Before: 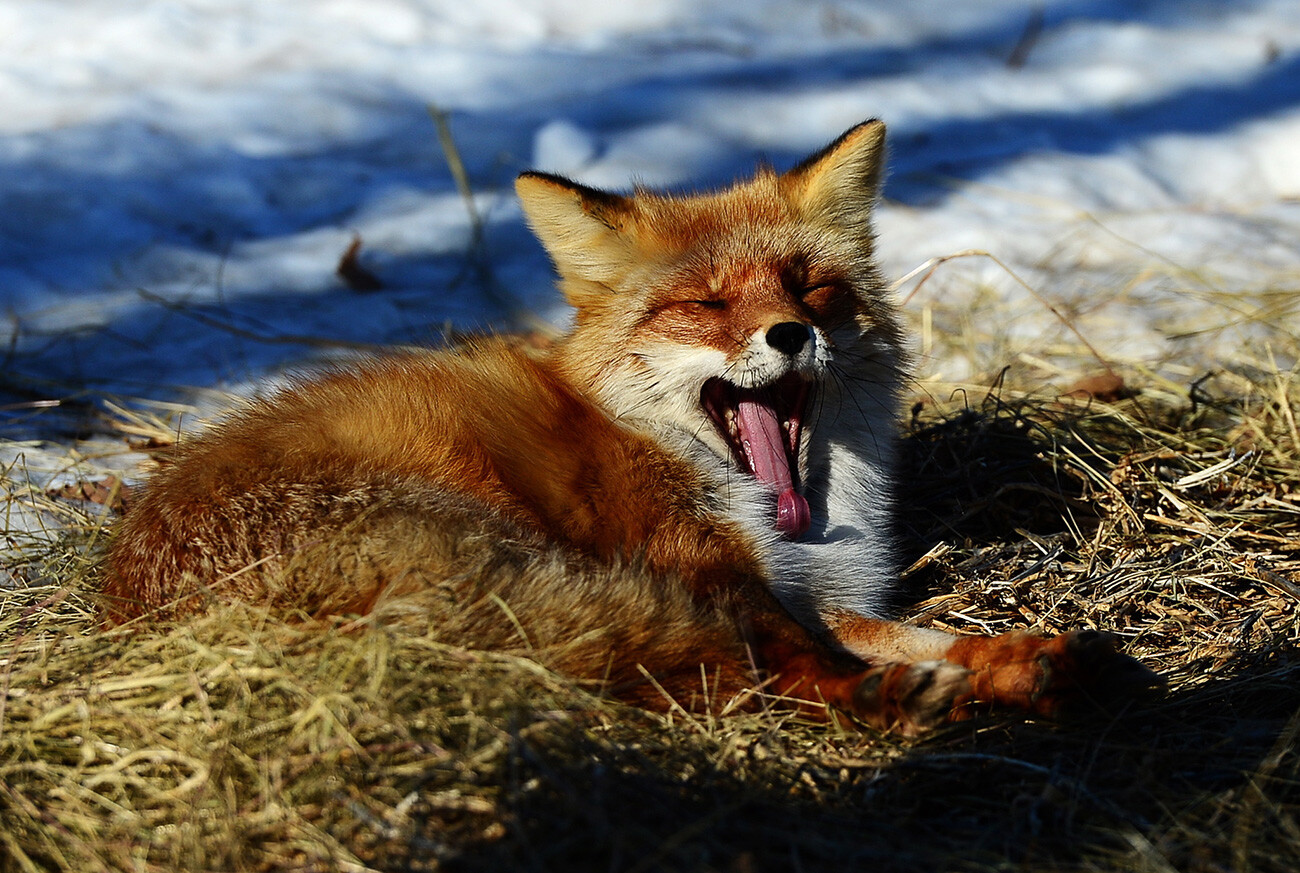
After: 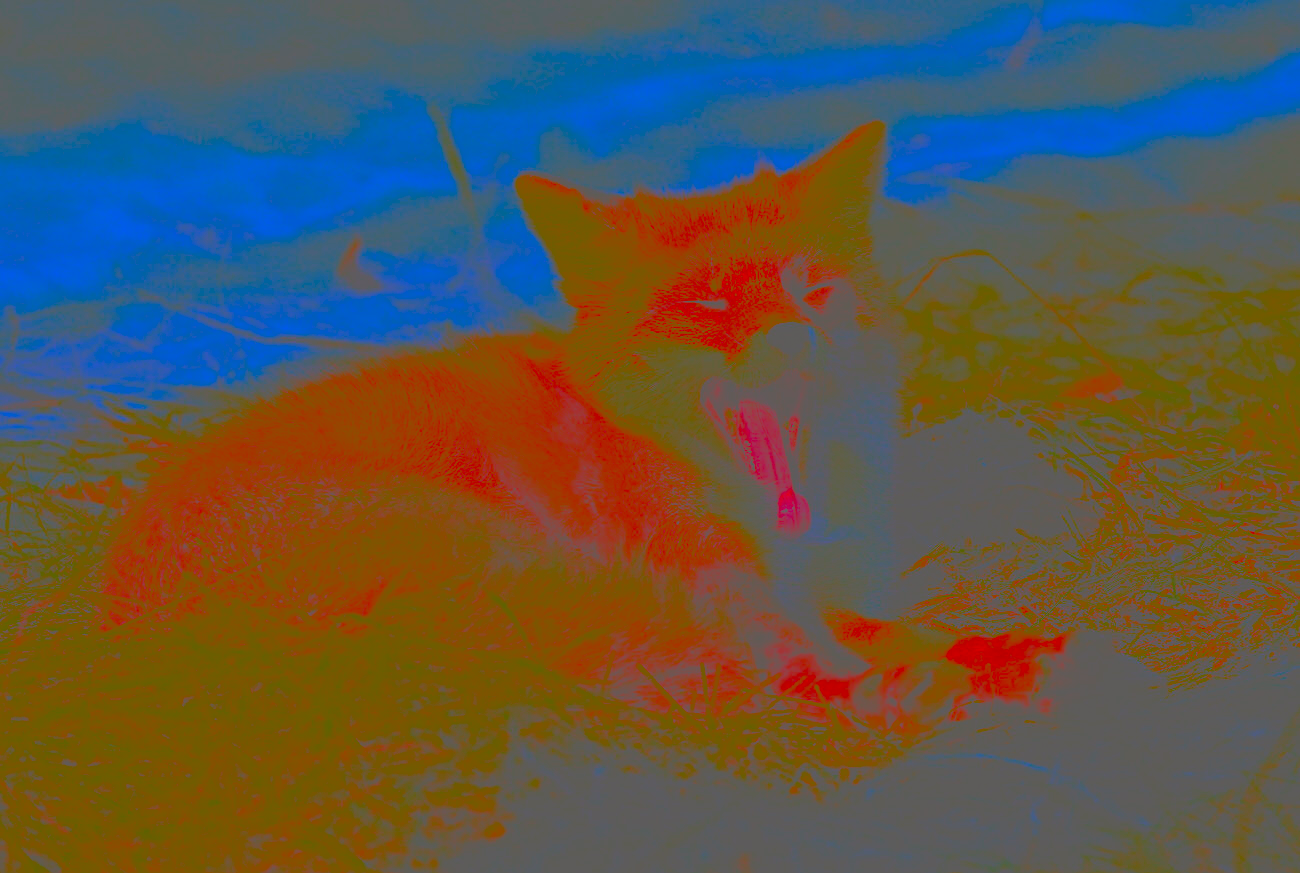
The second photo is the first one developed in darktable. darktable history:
contrast brightness saturation: contrast -0.988, brightness -0.169, saturation 0.746
color correction: highlights a* 0.56, highlights b* 2.74, saturation 1.1
